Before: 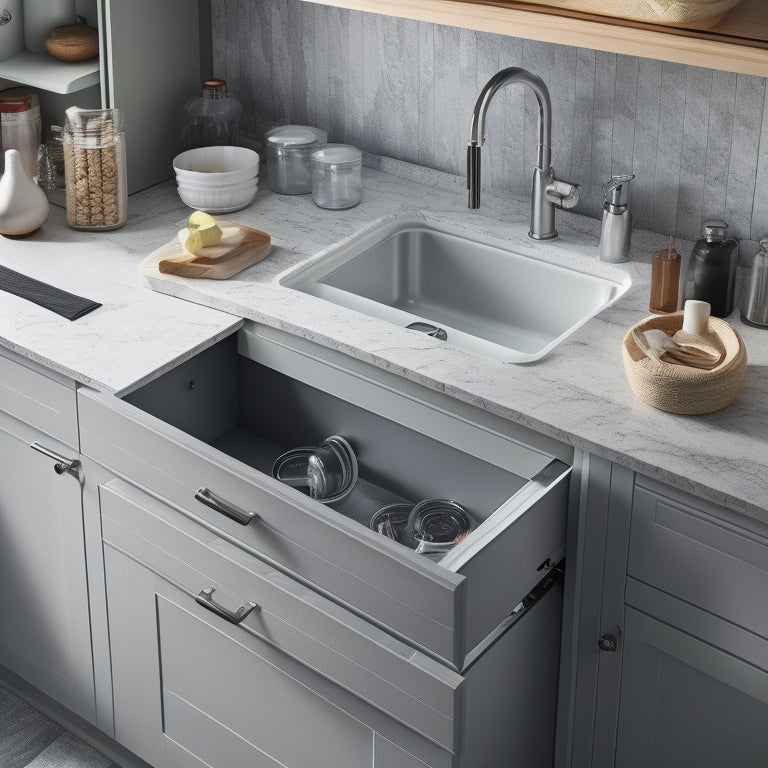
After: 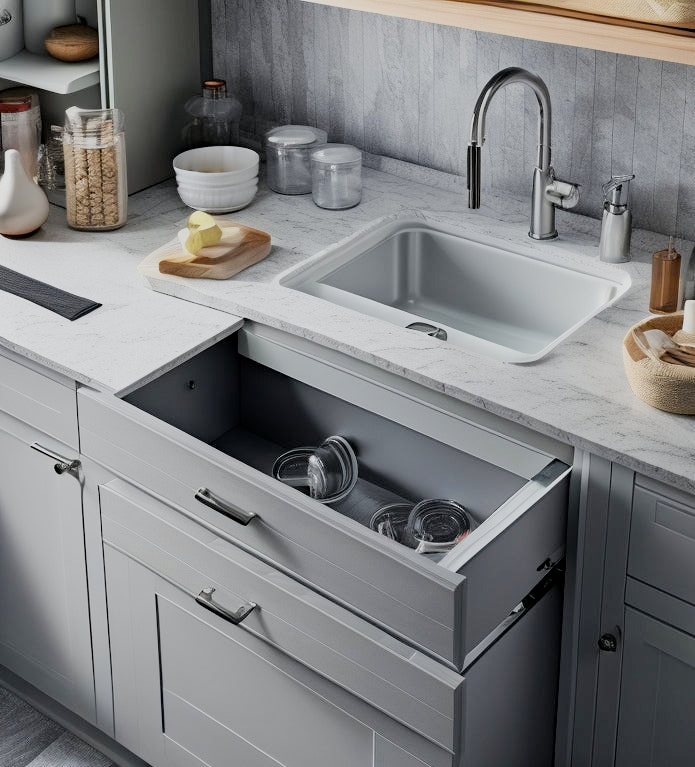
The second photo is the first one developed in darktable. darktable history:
exposure: black level correction 0.003, exposure 0.385 EV, compensate highlight preservation false
crop: right 9.477%, bottom 0.05%
filmic rgb: black relative exposure -7.65 EV, white relative exposure 4.56 EV, hardness 3.61
haze removal: adaptive false
